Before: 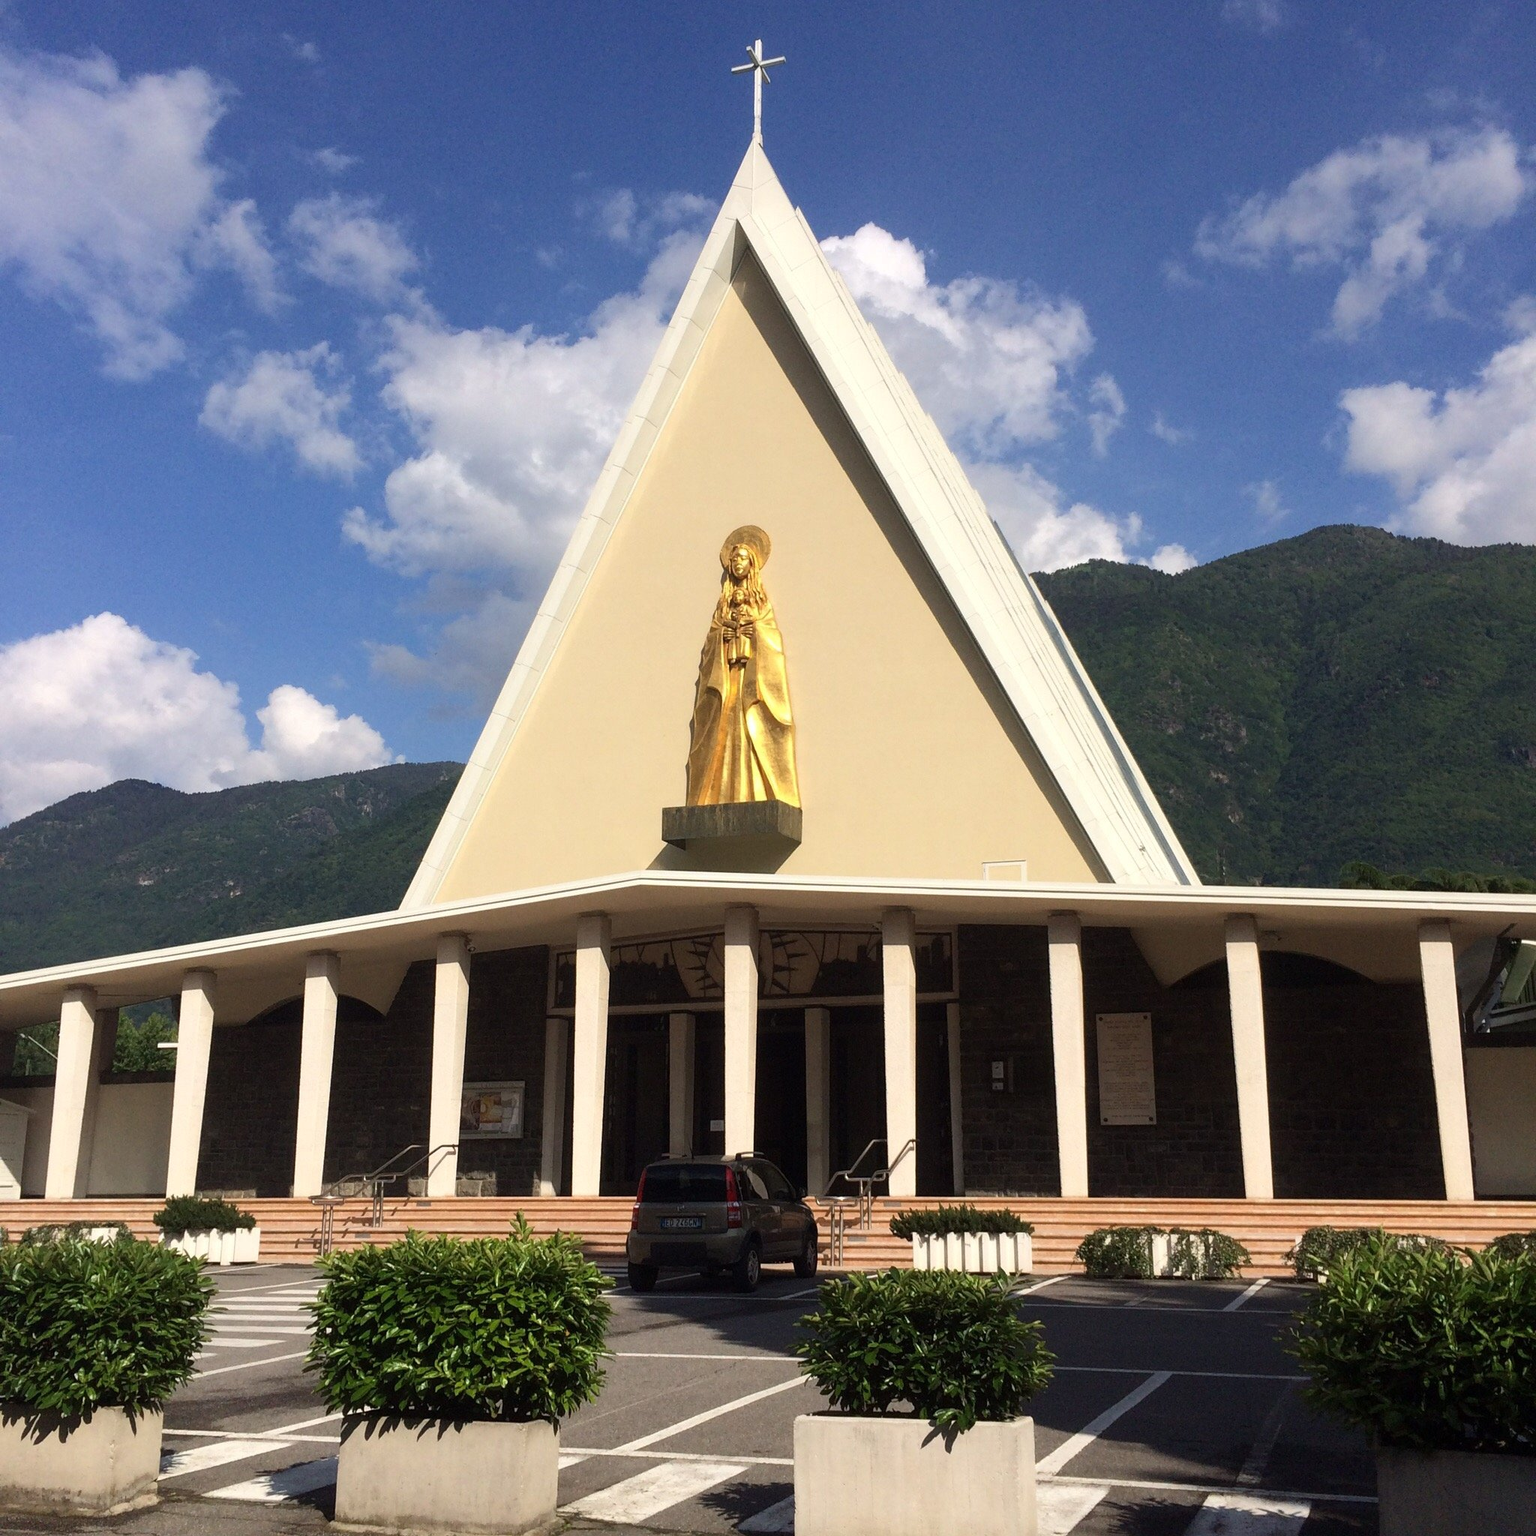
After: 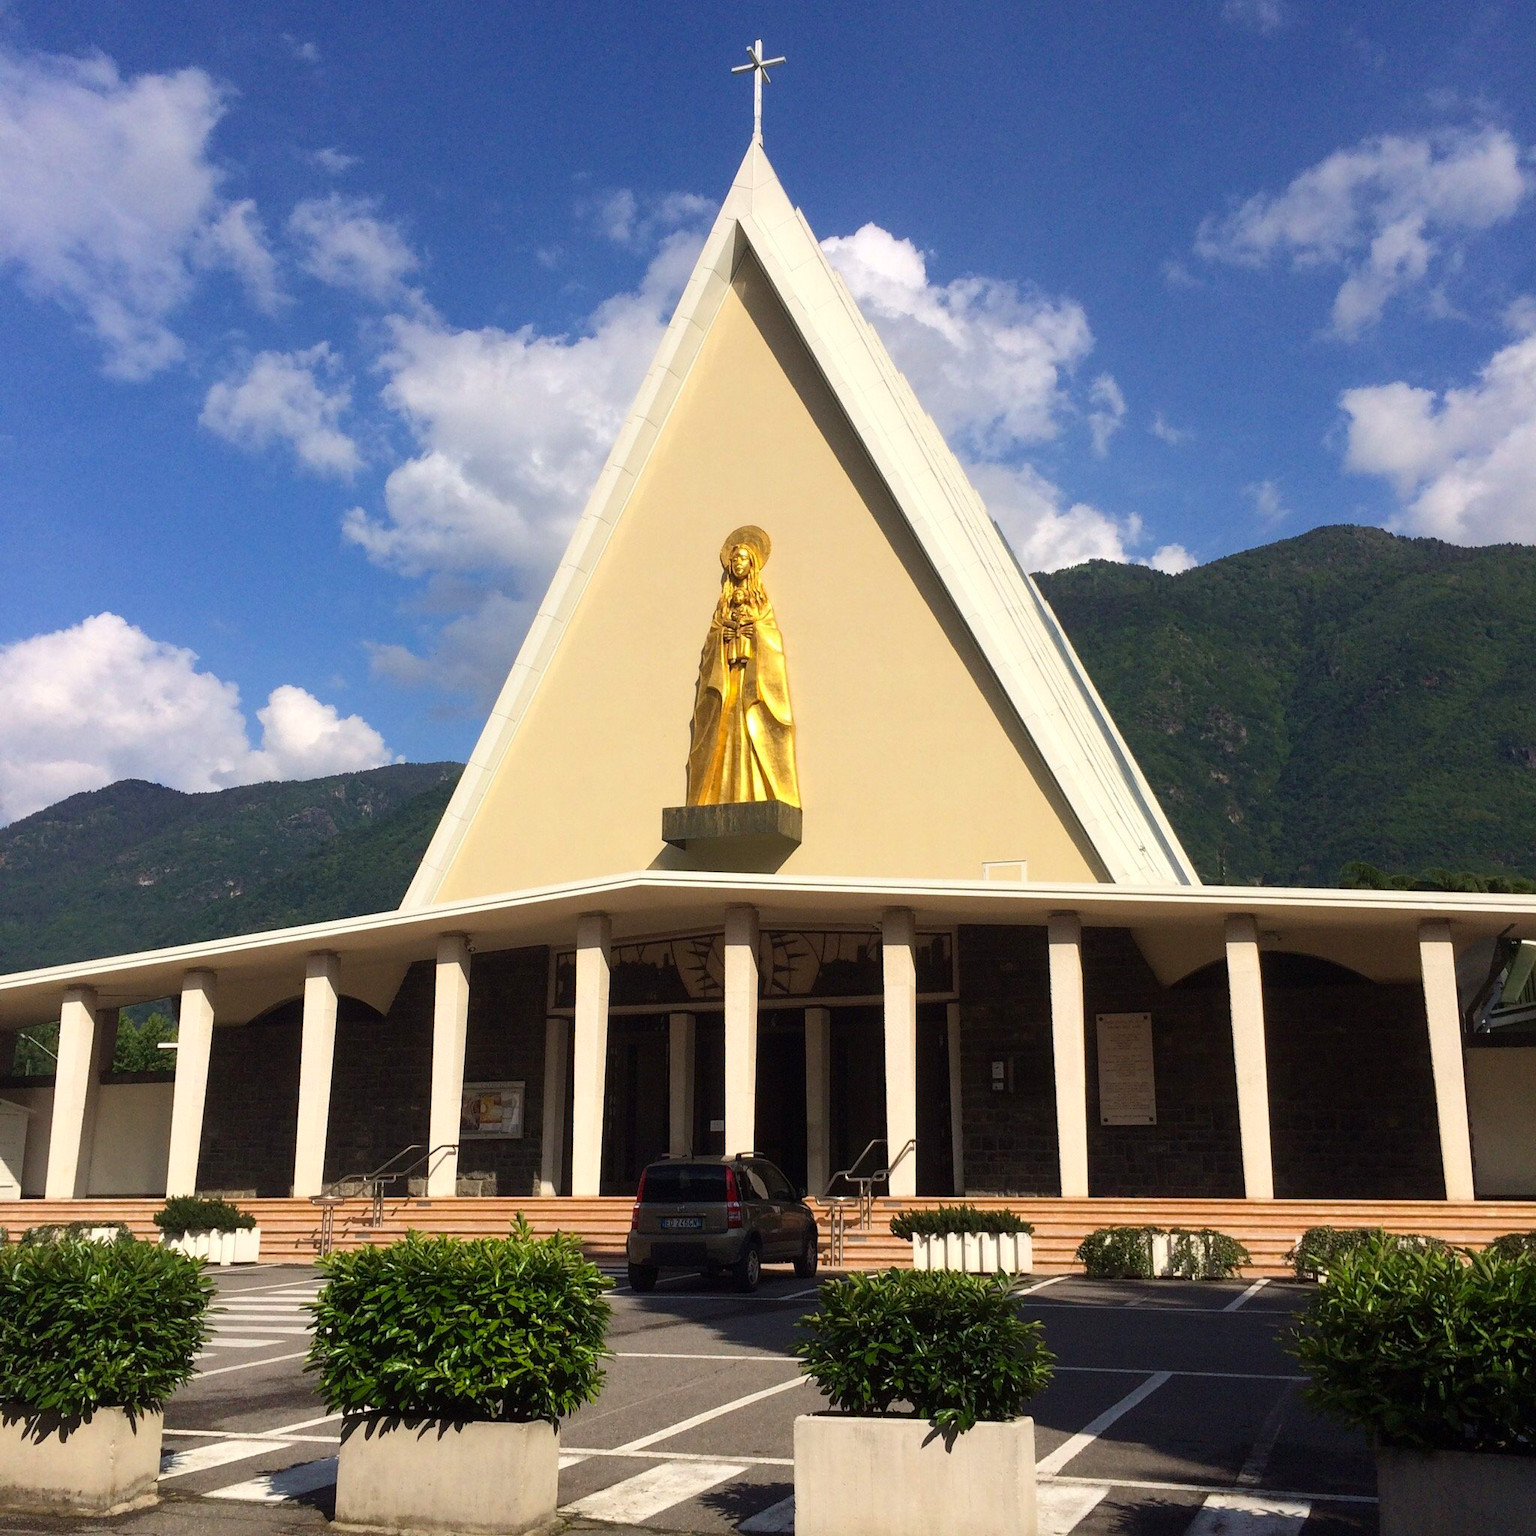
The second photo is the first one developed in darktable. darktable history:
color balance rgb: perceptual saturation grading › global saturation 10%, global vibrance 20%
tone equalizer: on, module defaults
